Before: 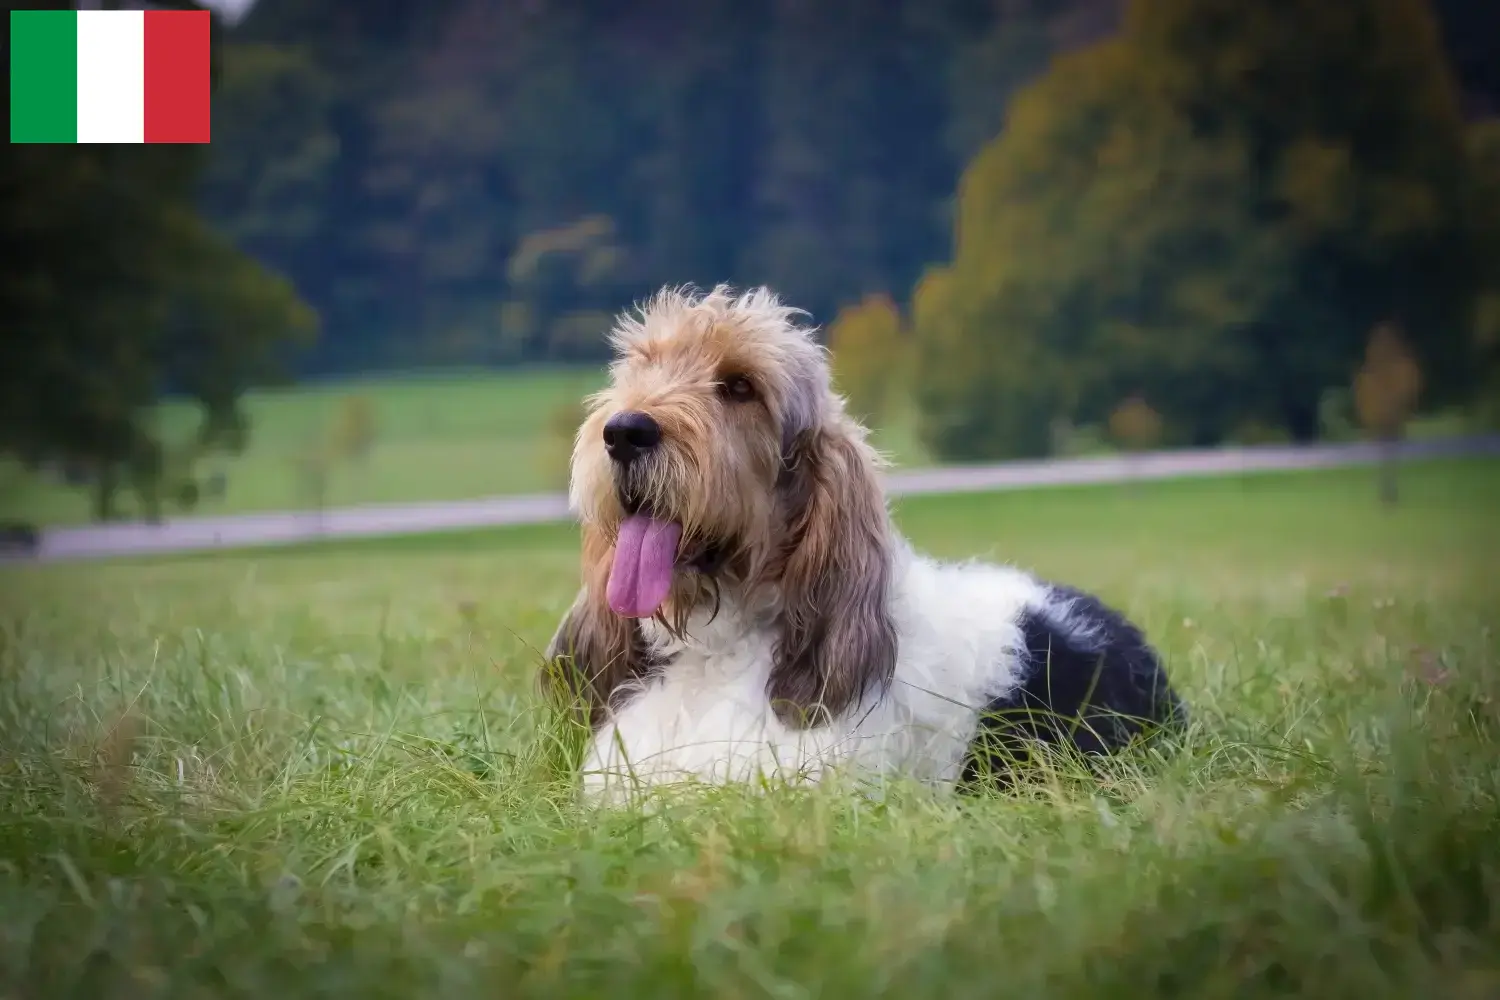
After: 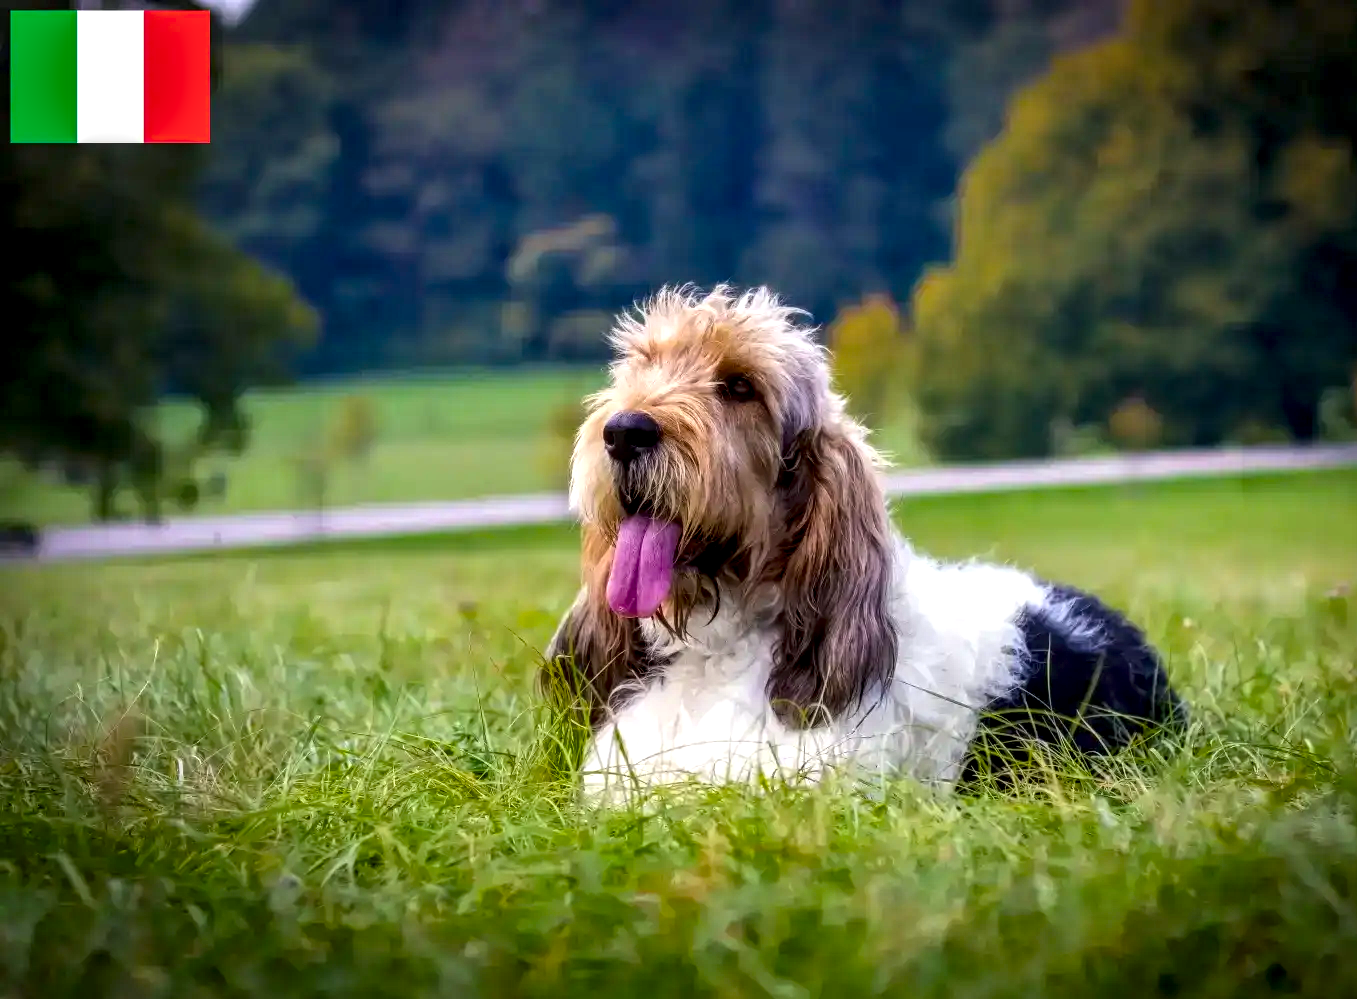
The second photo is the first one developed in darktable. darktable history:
local contrast: highlights 19%, detail 186%
color balance rgb: linear chroma grading › global chroma 15%, perceptual saturation grading › global saturation 30%
crop: right 9.509%, bottom 0.031%
